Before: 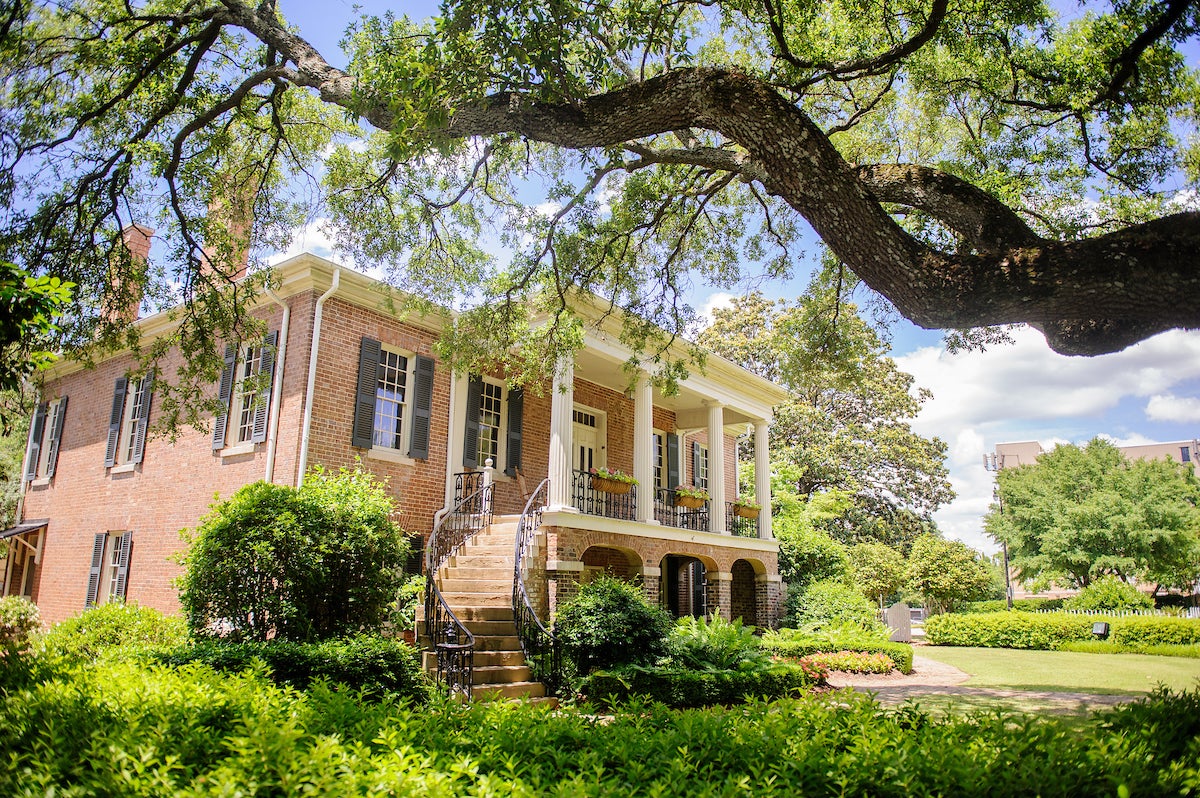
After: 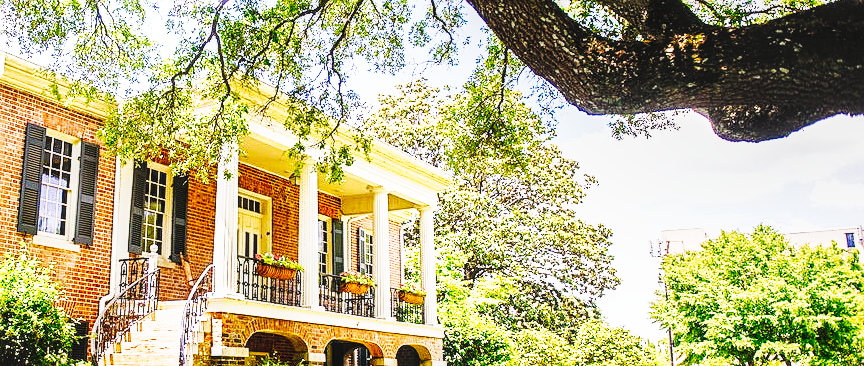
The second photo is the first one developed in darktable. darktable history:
exposure: black level correction 0, exposure 0.9 EV, compensate highlight preservation false
sharpen: on, module defaults
crop and rotate: left 27.938%, top 27.046%, bottom 27.046%
shadows and highlights: radius 125.46, shadows 21.19, highlights -21.19, low approximation 0.01
local contrast: on, module defaults
tone equalizer: -8 EV 0.25 EV, -7 EV 0.417 EV, -6 EV 0.417 EV, -5 EV 0.25 EV, -3 EV -0.25 EV, -2 EV -0.417 EV, -1 EV -0.417 EV, +0 EV -0.25 EV, edges refinement/feathering 500, mask exposure compensation -1.57 EV, preserve details guided filter
tone curve: curves: ch0 [(0, 0) (0.003, 0.004) (0.011, 0.006) (0.025, 0.008) (0.044, 0.012) (0.069, 0.017) (0.1, 0.021) (0.136, 0.029) (0.177, 0.043) (0.224, 0.062) (0.277, 0.108) (0.335, 0.166) (0.399, 0.301) (0.468, 0.467) (0.543, 0.64) (0.623, 0.803) (0.709, 0.908) (0.801, 0.969) (0.898, 0.988) (1, 1)], preserve colors none
